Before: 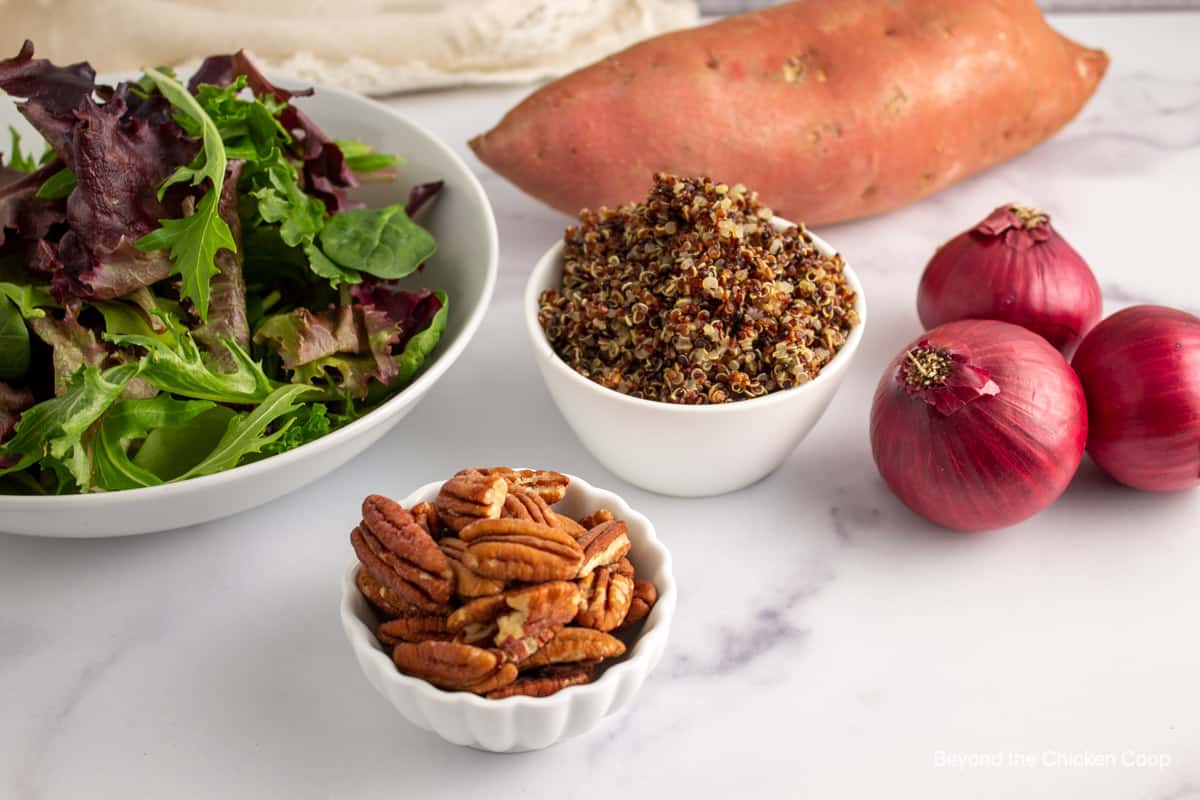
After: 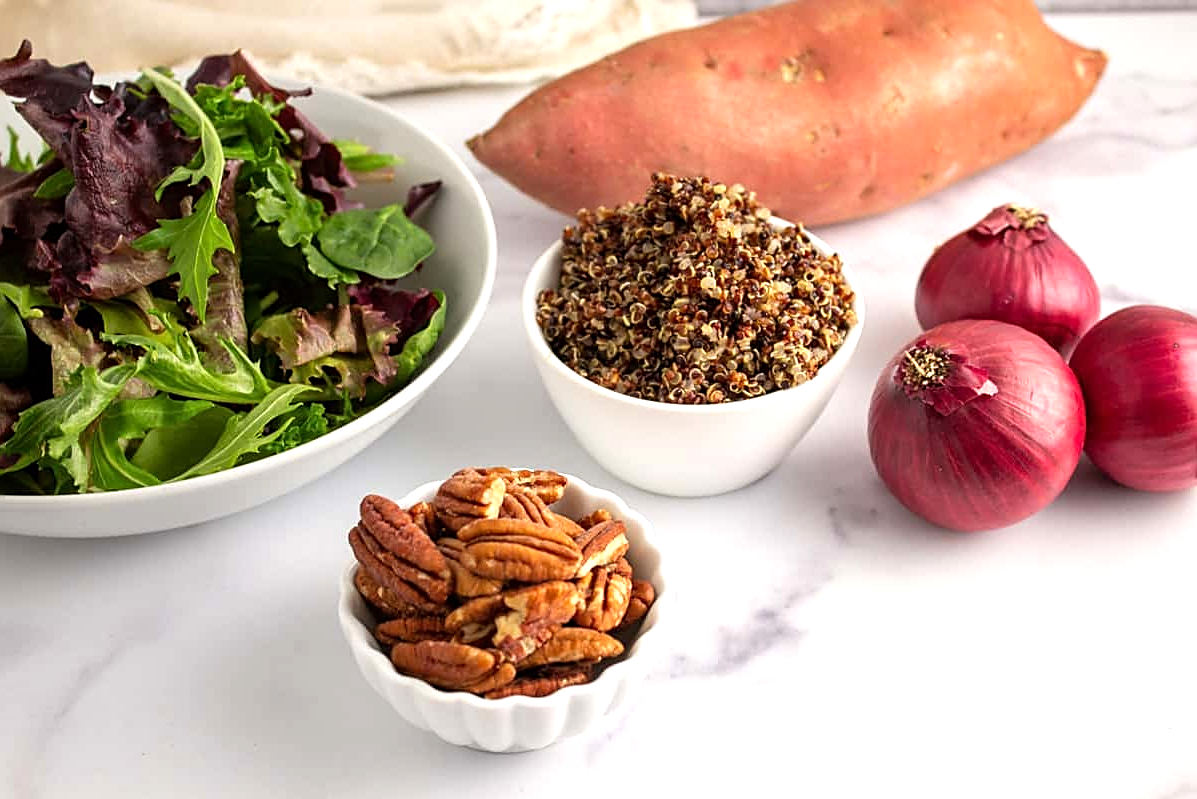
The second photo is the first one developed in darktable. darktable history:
tone equalizer: -8 EV -0.38 EV, -7 EV -0.405 EV, -6 EV -0.359 EV, -5 EV -0.258 EV, -3 EV 0.228 EV, -2 EV 0.342 EV, -1 EV 0.408 EV, +0 EV 0.402 EV
crop and rotate: left 0.18%, bottom 0.005%
sharpen: amount 0.5
